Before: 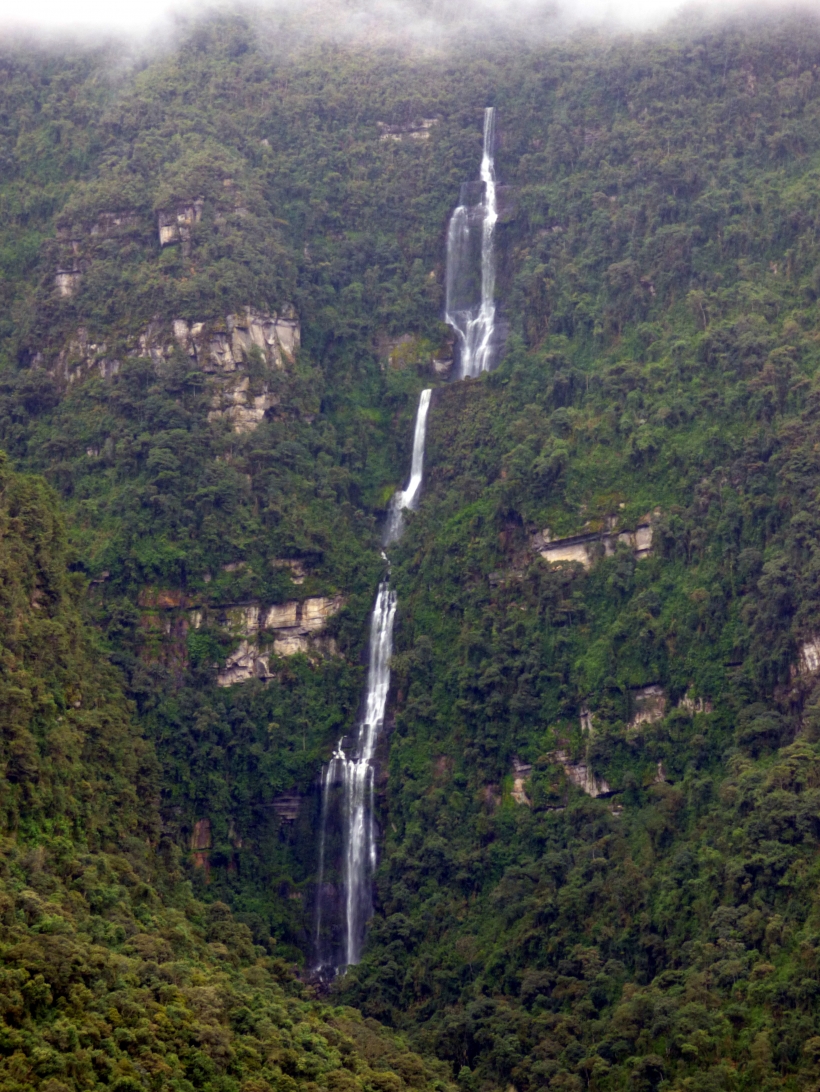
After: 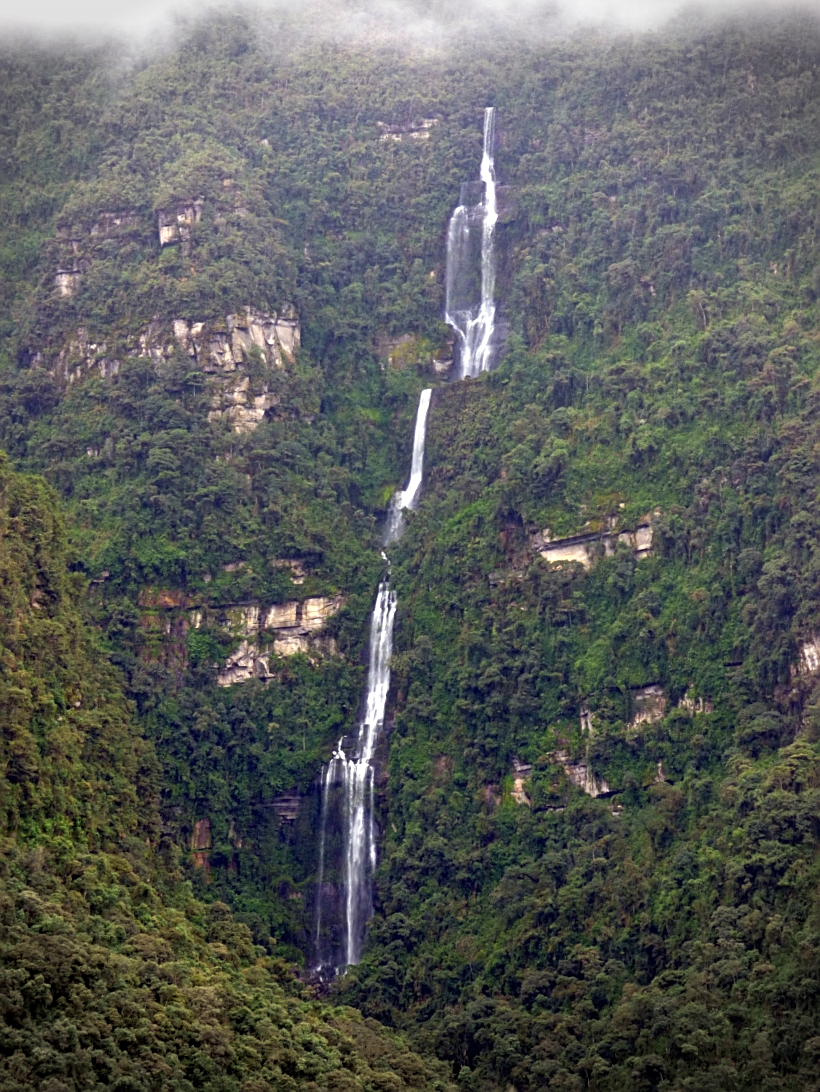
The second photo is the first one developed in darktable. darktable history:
exposure: exposure 0.515 EV, compensate highlight preservation false
sharpen: on, module defaults
vignetting: fall-off radius 31.48%, brightness -0.472
